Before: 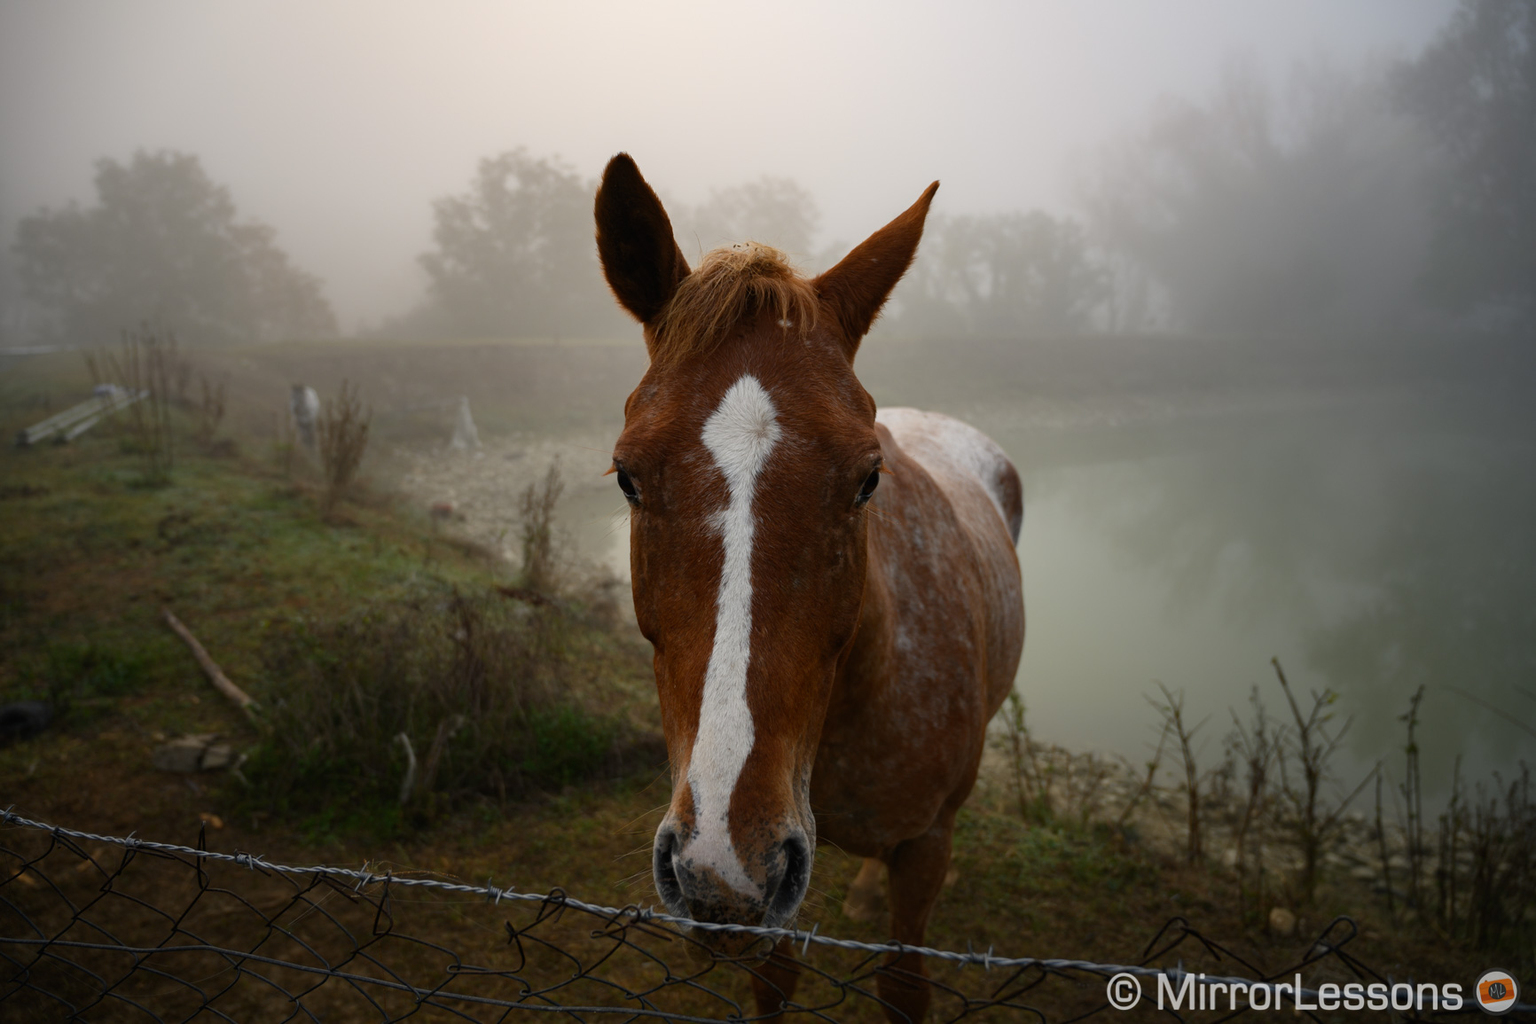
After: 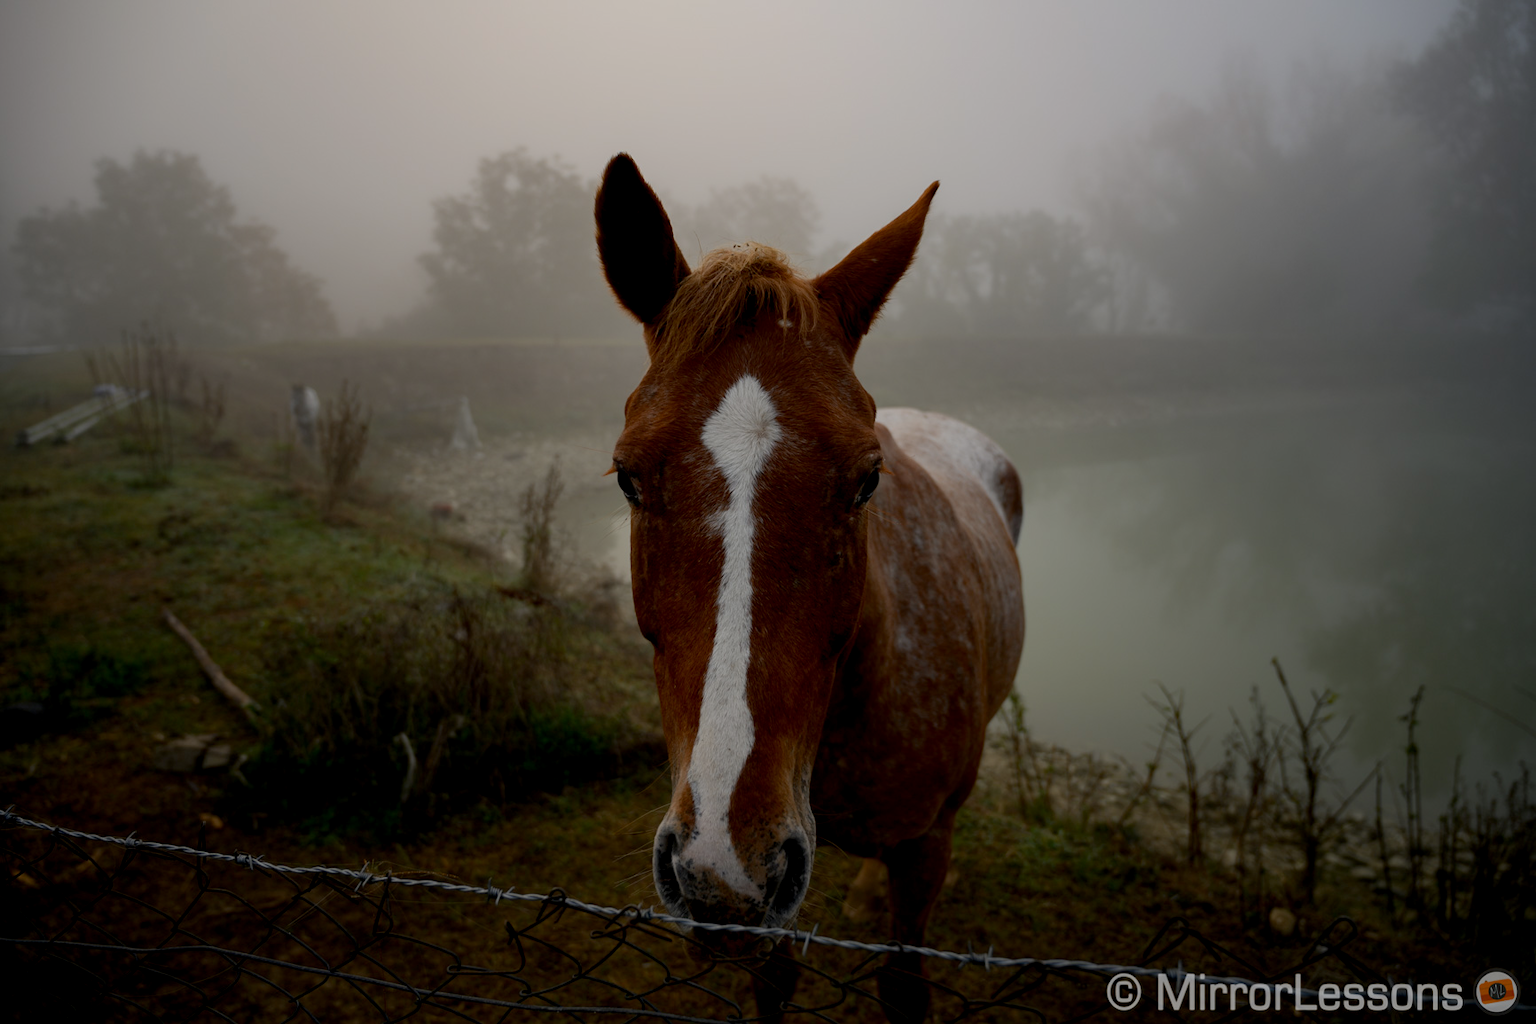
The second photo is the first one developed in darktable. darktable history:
exposure: black level correction 0.009, exposure -0.663 EV, compensate highlight preservation false
